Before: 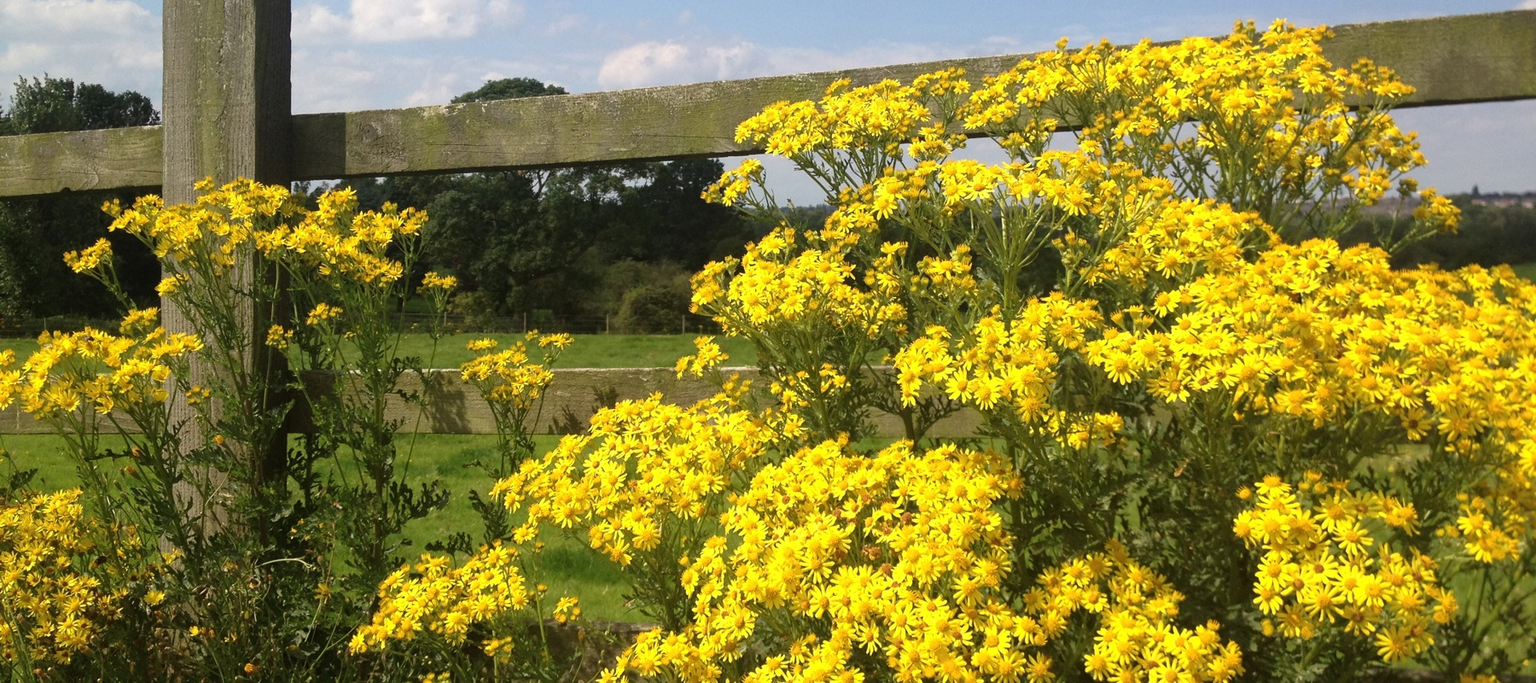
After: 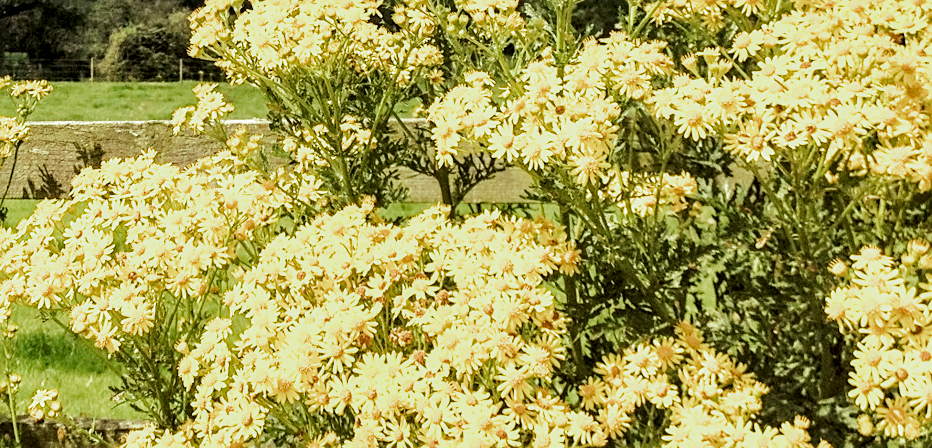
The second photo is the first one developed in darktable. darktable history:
sharpen: on, module defaults
tone equalizer: -8 EV -0.417 EV, -7 EV -0.389 EV, -6 EV -0.333 EV, -5 EV -0.222 EV, -3 EV 0.222 EV, -2 EV 0.333 EV, -1 EV 0.389 EV, +0 EV 0.417 EV, edges refinement/feathering 500, mask exposure compensation -1.57 EV, preserve details no
crop: left 34.479%, top 38.822%, right 13.718%, bottom 5.172%
filmic rgb: black relative exposure -6.98 EV, white relative exposure 5.63 EV, hardness 2.86
exposure: black level correction 0, exposure 1.2 EV, compensate highlight preservation false
local contrast: highlights 60%, shadows 60%, detail 160%
split-toning: shadows › hue 290.82°, shadows › saturation 0.34, highlights › saturation 0.38, balance 0, compress 50%
